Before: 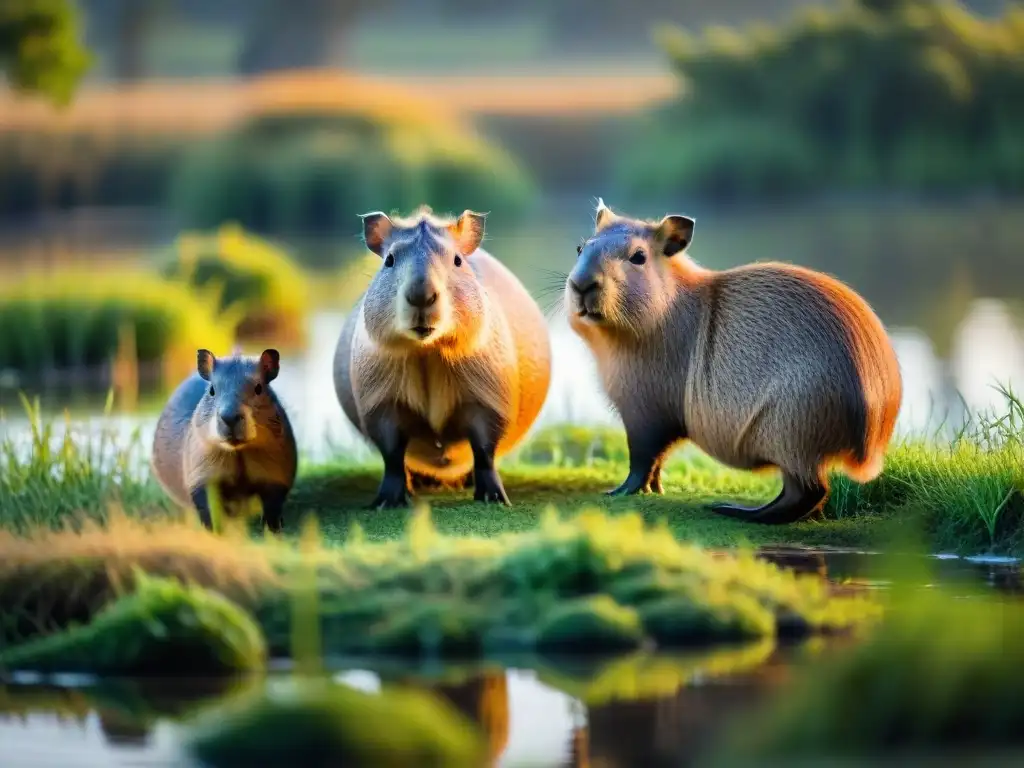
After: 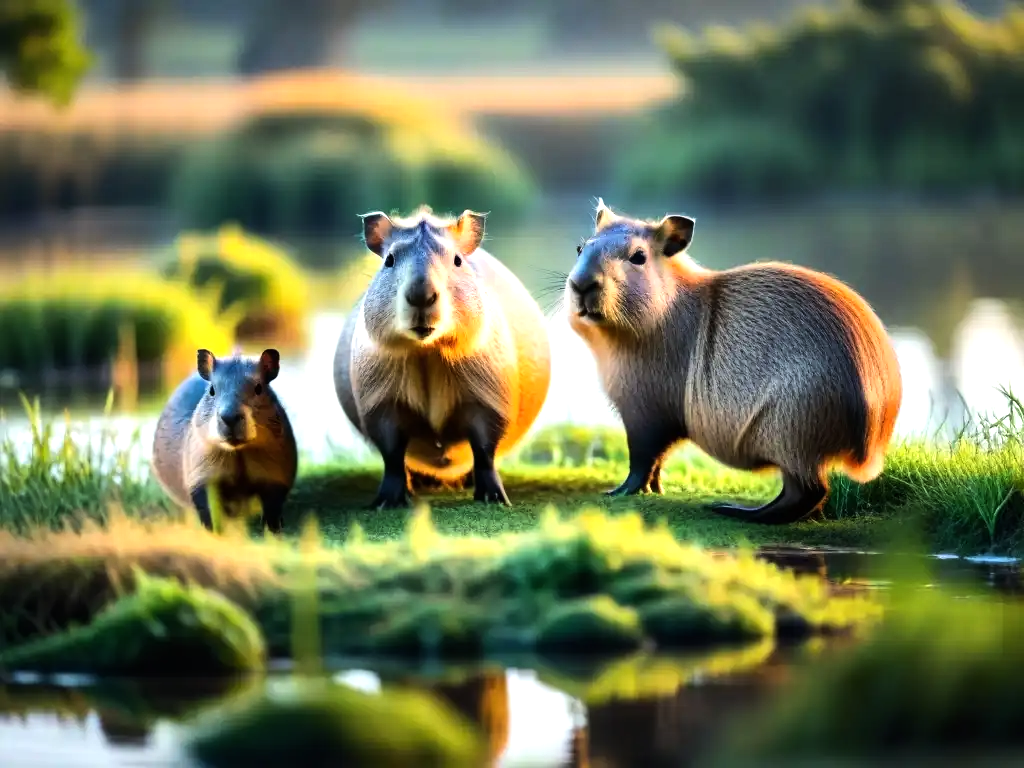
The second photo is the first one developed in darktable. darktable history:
tone equalizer: -8 EV -0.769 EV, -7 EV -0.727 EV, -6 EV -0.623 EV, -5 EV -0.369 EV, -3 EV 0.392 EV, -2 EV 0.6 EV, -1 EV 0.677 EV, +0 EV 0.773 EV, edges refinement/feathering 500, mask exposure compensation -1.57 EV, preserve details no
